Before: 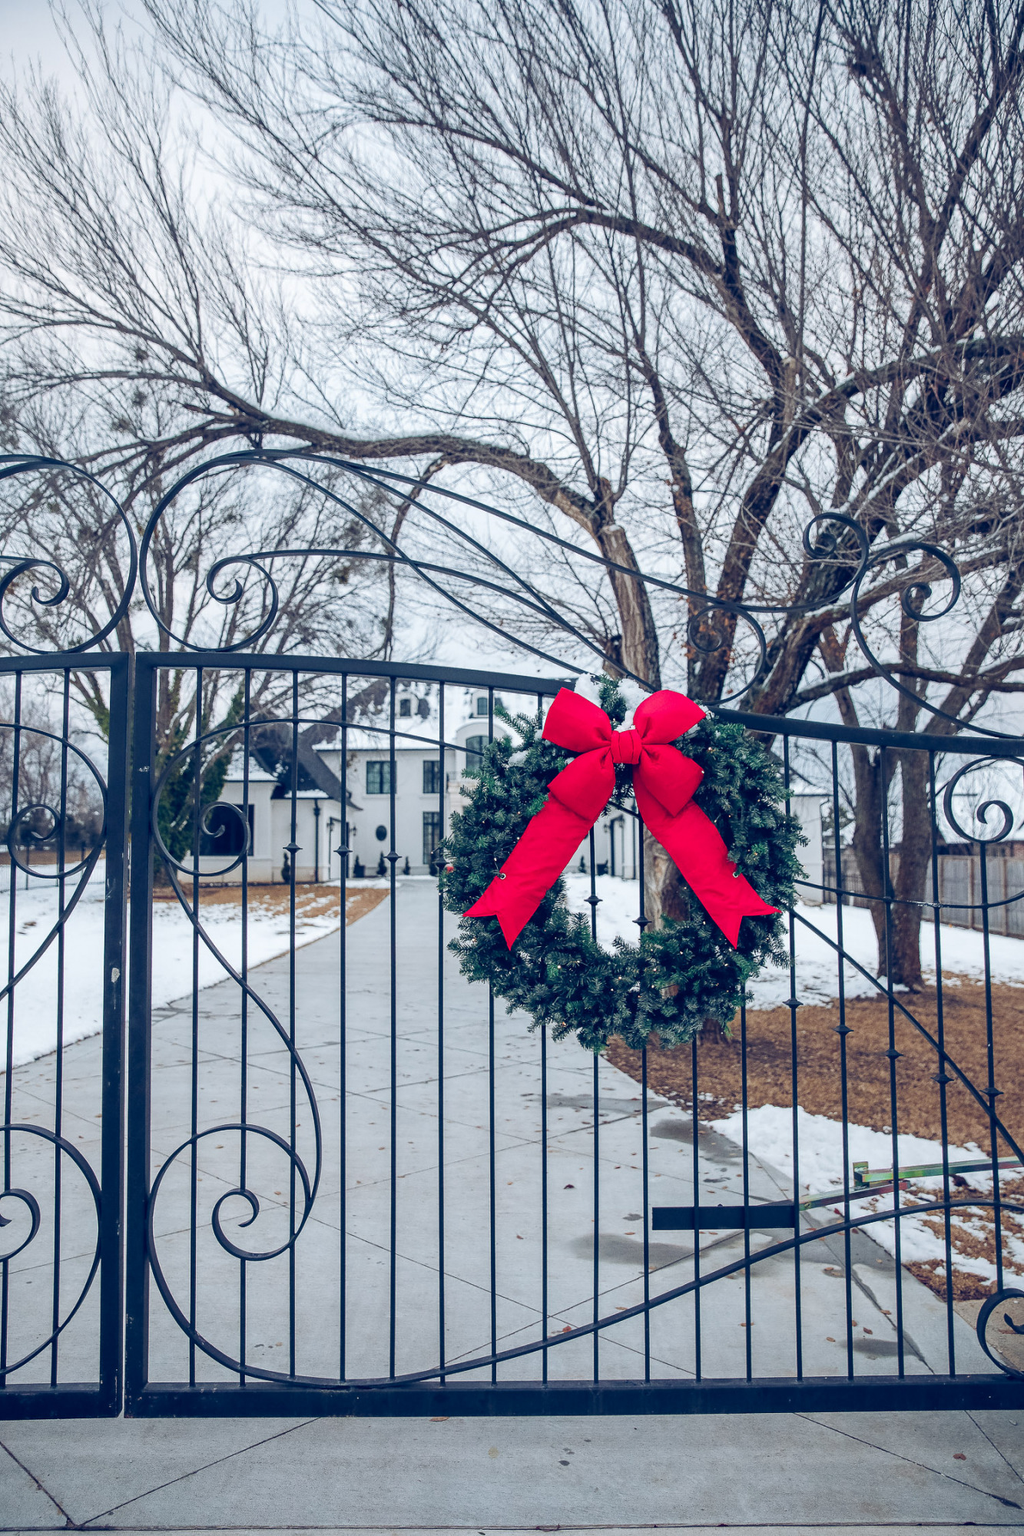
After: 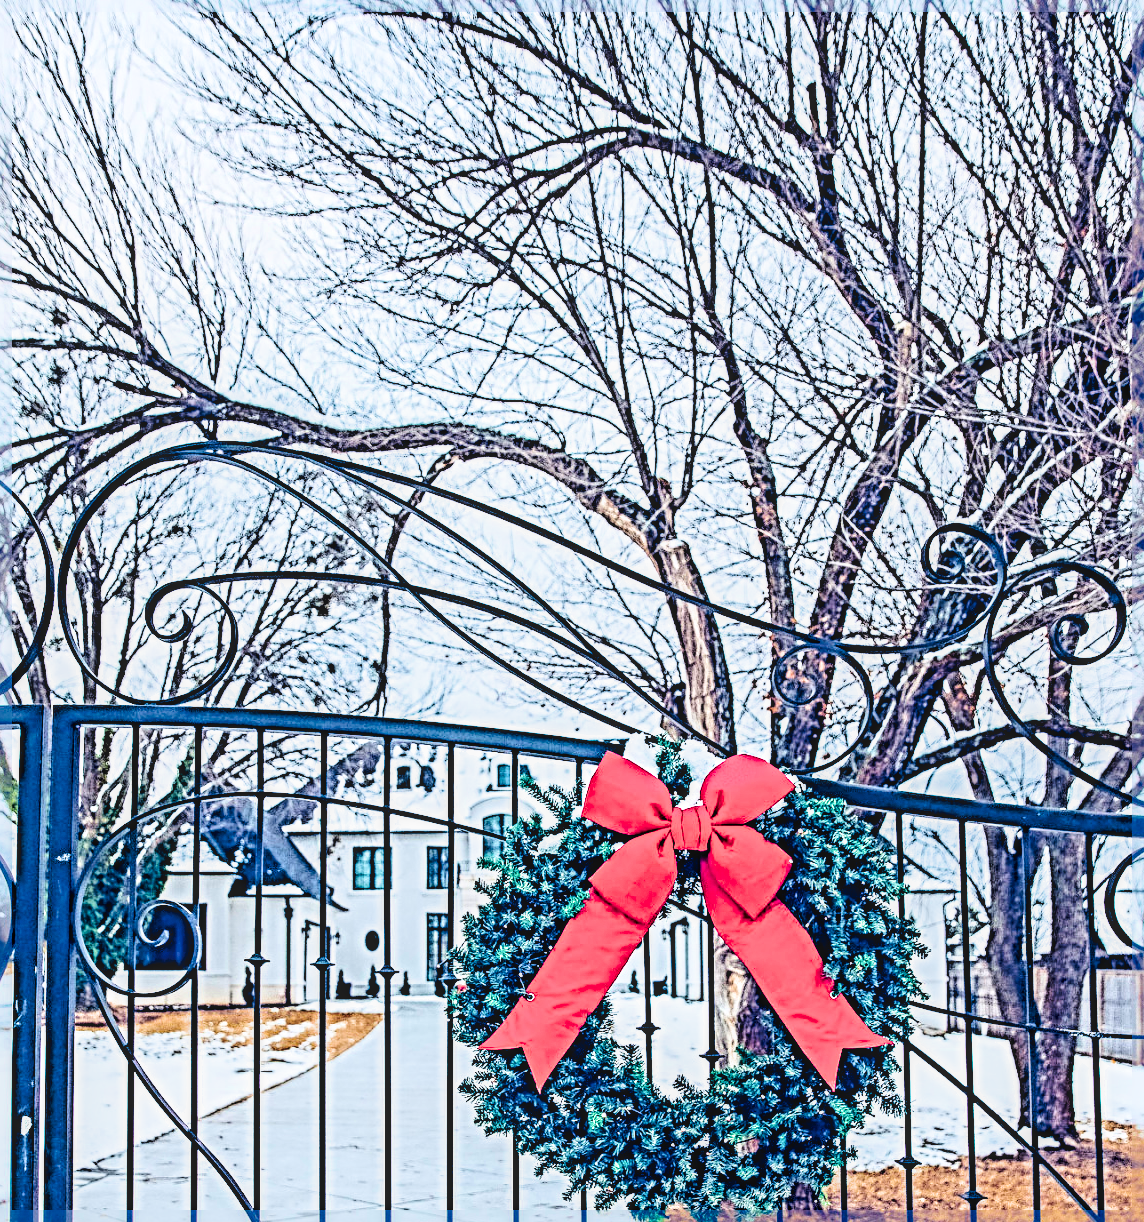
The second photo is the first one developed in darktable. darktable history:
crop and rotate: left 9.347%, top 7.226%, right 4.821%, bottom 31.663%
color balance rgb: linear chroma grading › shadows -39.837%, linear chroma grading › highlights 39.801%, linear chroma grading › global chroma 44.778%, linear chroma grading › mid-tones -29.719%, perceptual saturation grading › global saturation -3.028%, global vibrance 14.156%
sharpen: radius 6.284, amount 1.798, threshold 0.173
exposure: black level correction 0, exposure 1.45 EV, compensate highlight preservation false
filmic rgb: black relative exposure -7.65 EV, white relative exposure 4.56 EV, threshold 2.95 EV, hardness 3.61, color science v6 (2022), enable highlight reconstruction true
local contrast: on, module defaults
tone curve: curves: ch0 [(0, 0.024) (0.049, 0.038) (0.176, 0.162) (0.33, 0.331) (0.432, 0.475) (0.601, 0.665) (0.843, 0.876) (1, 1)]; ch1 [(0, 0) (0.339, 0.358) (0.445, 0.439) (0.476, 0.47) (0.504, 0.504) (0.53, 0.511) (0.557, 0.558) (0.627, 0.635) (0.728, 0.746) (1, 1)]; ch2 [(0, 0) (0.327, 0.324) (0.417, 0.44) (0.46, 0.453) (0.502, 0.504) (0.526, 0.52) (0.54, 0.564) (0.606, 0.626) (0.76, 0.75) (1, 1)], preserve colors none
